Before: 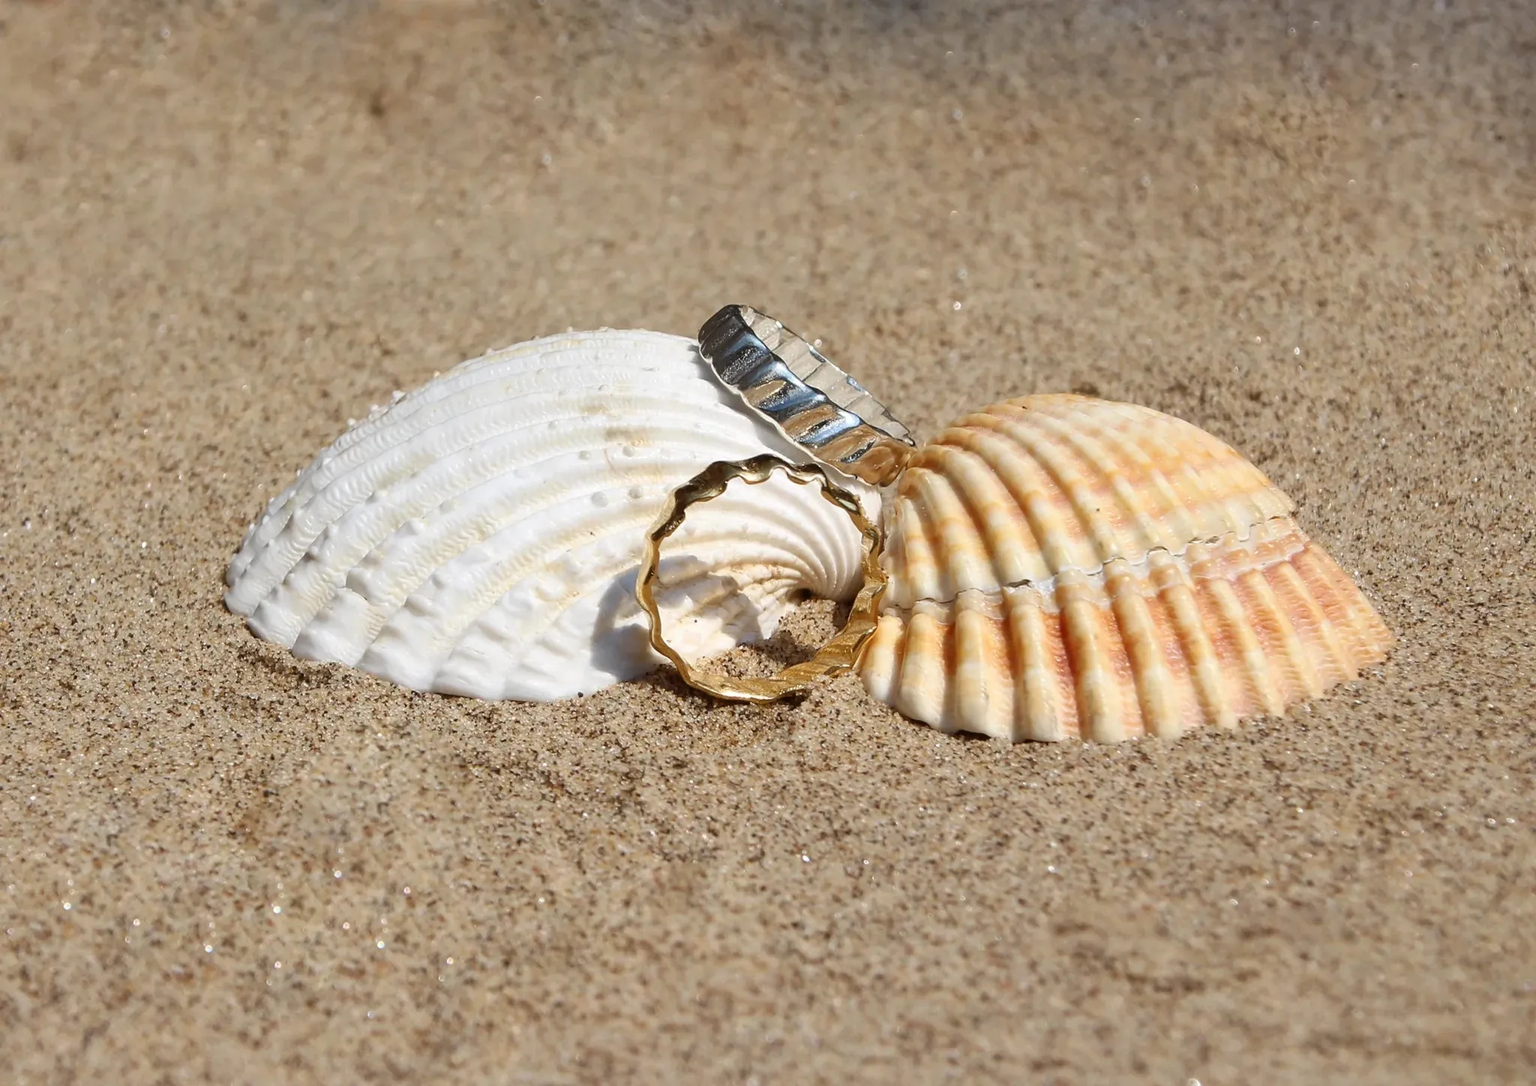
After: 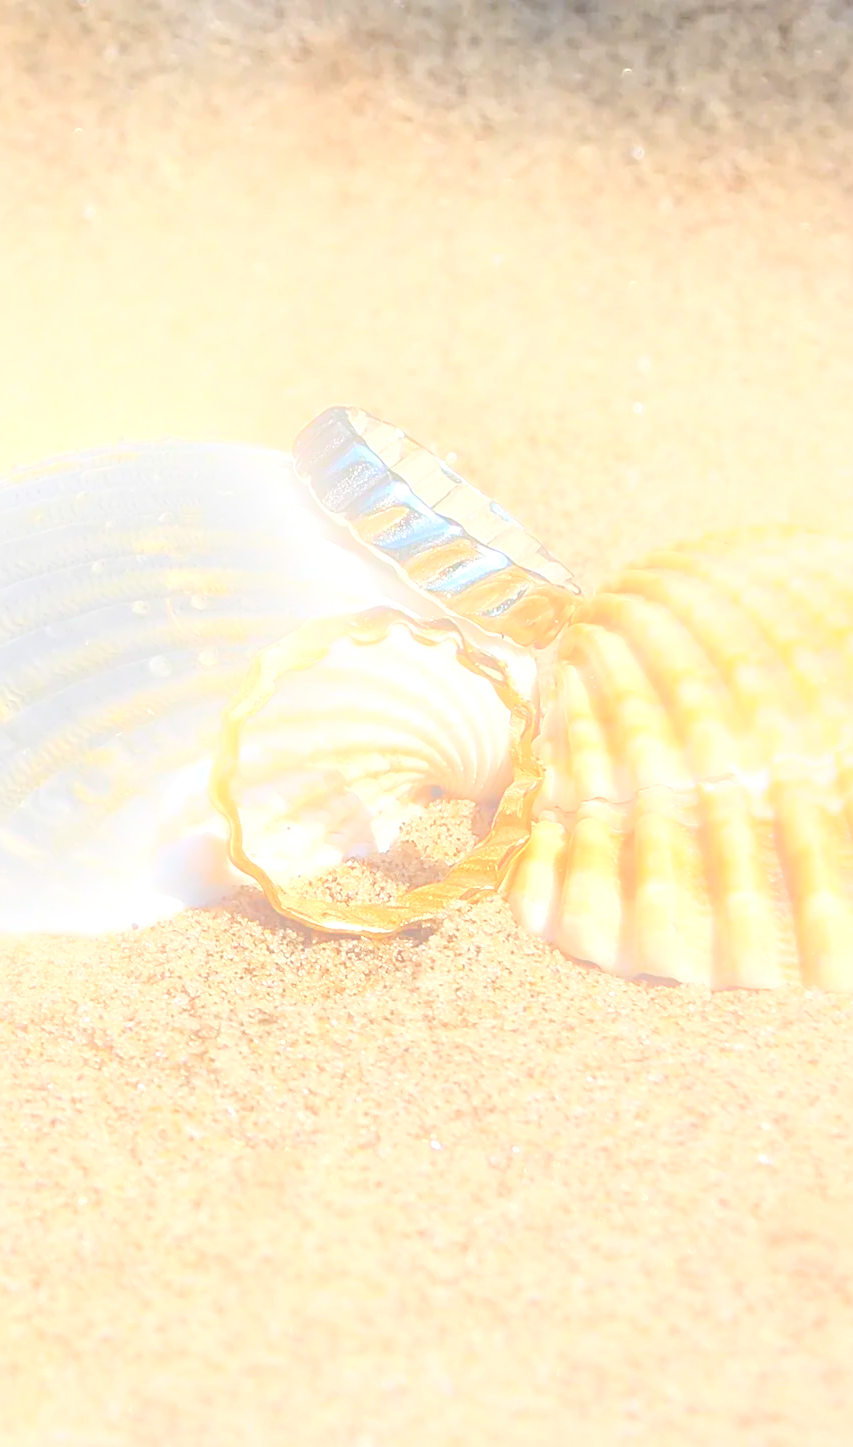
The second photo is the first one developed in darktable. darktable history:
exposure: exposure 1 EV, compensate highlight preservation false
crop: left 31.229%, right 27.105%
sharpen: on, module defaults
bloom: threshold 82.5%, strength 16.25%
